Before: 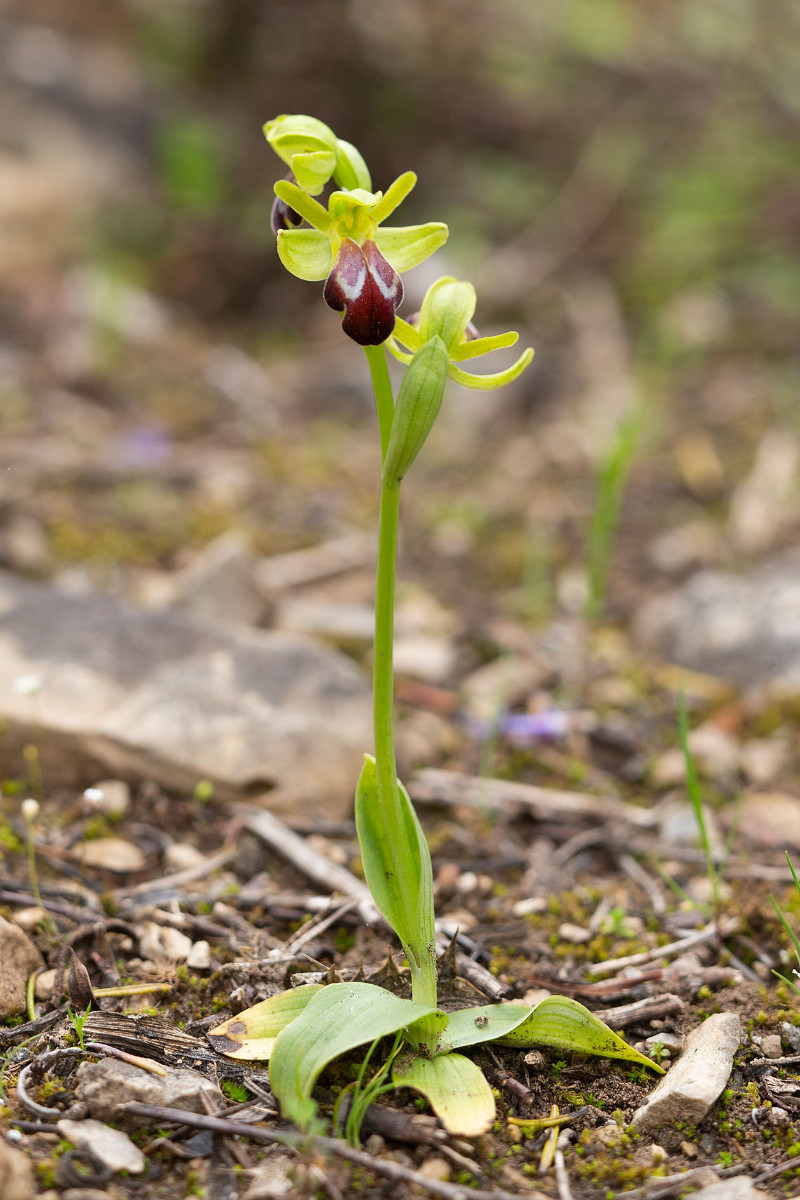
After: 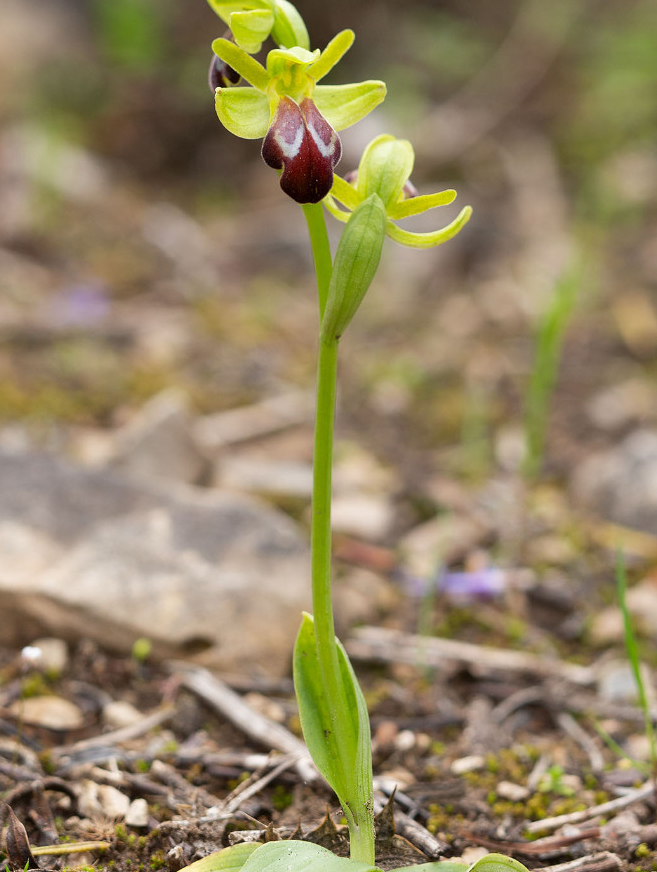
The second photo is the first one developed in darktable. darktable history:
crop: left 7.792%, top 11.894%, right 10.033%, bottom 15.41%
